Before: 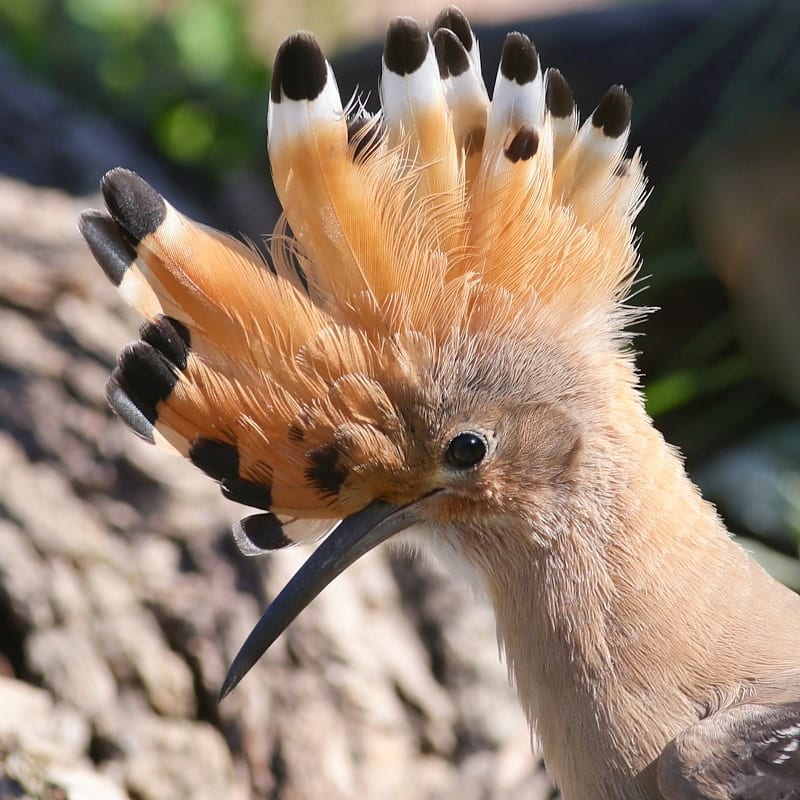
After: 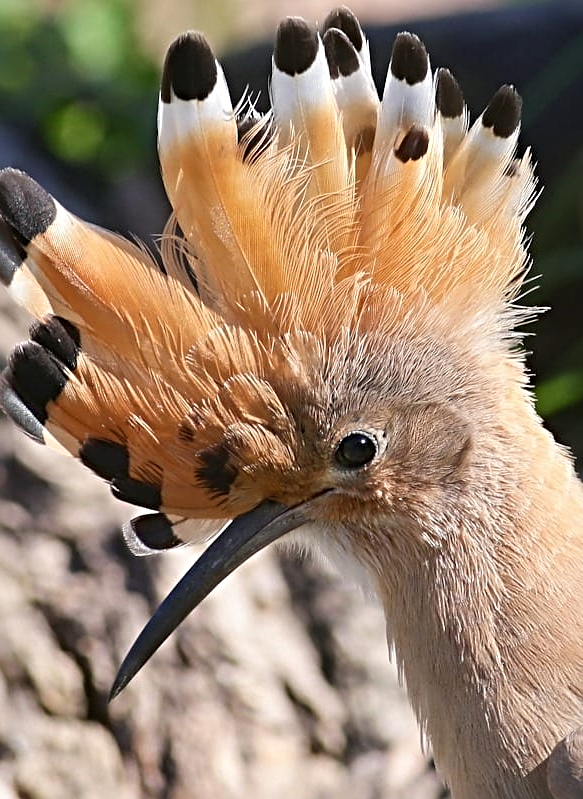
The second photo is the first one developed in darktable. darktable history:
sharpen: radius 4.912
crop: left 13.769%, right 13.286%
